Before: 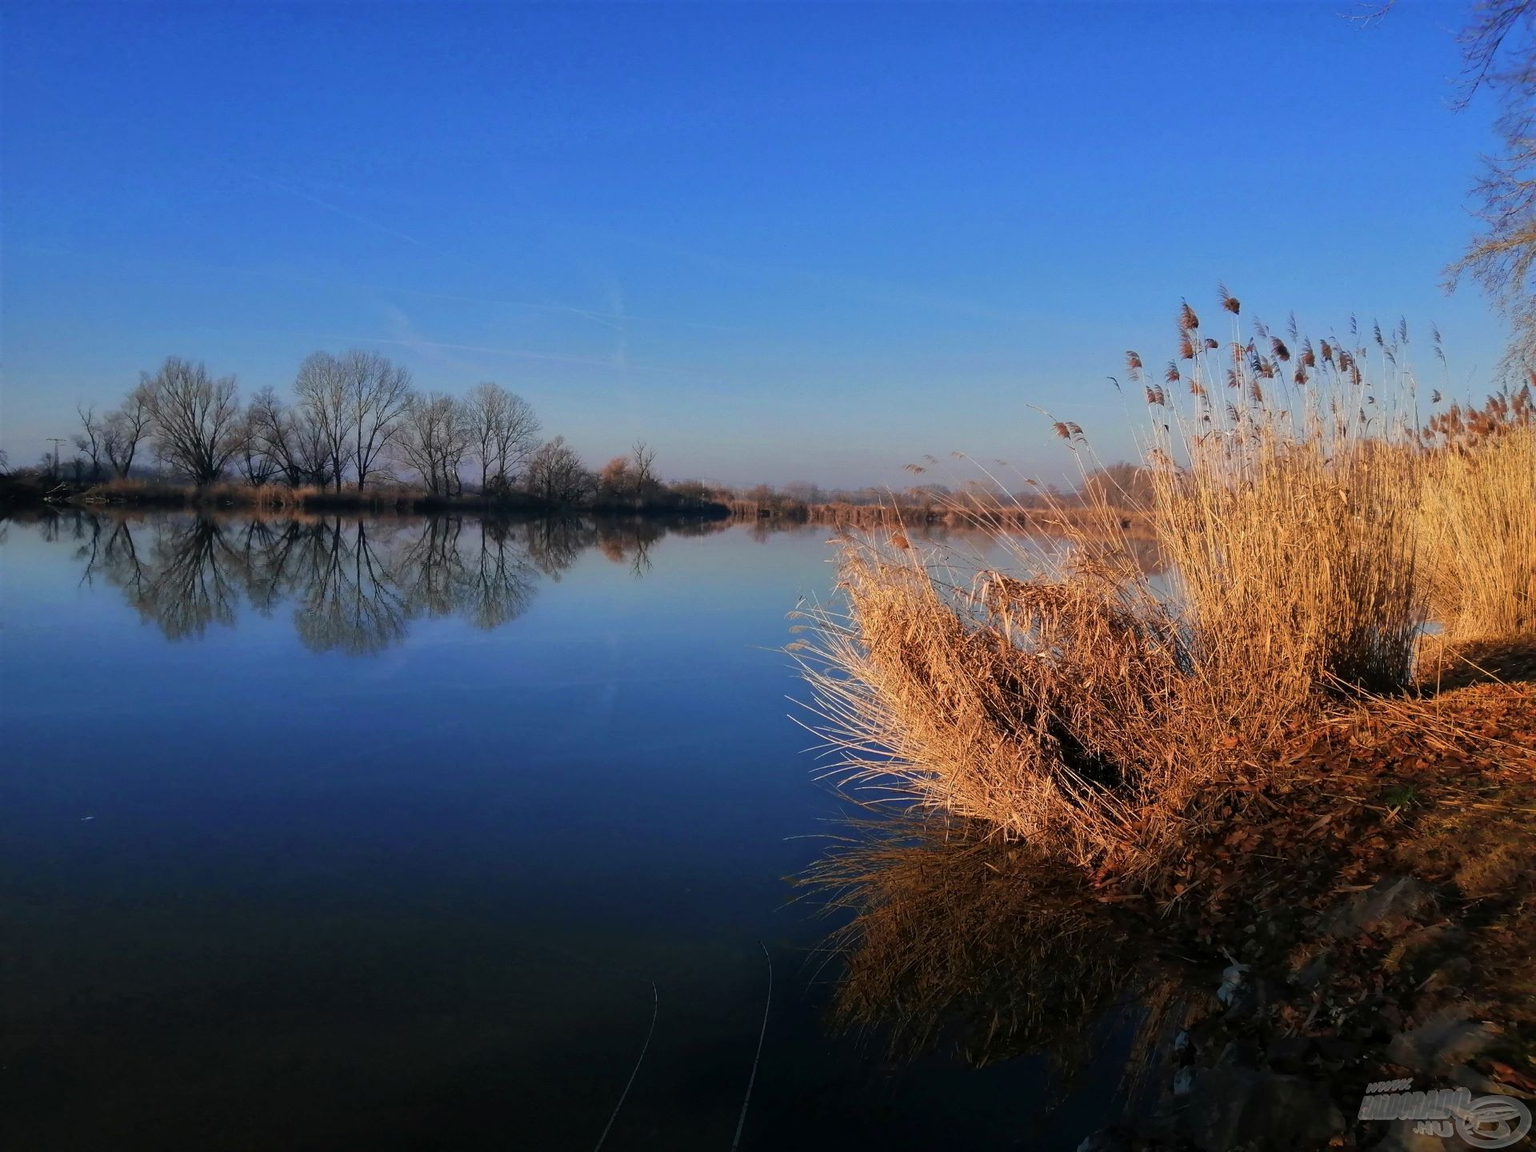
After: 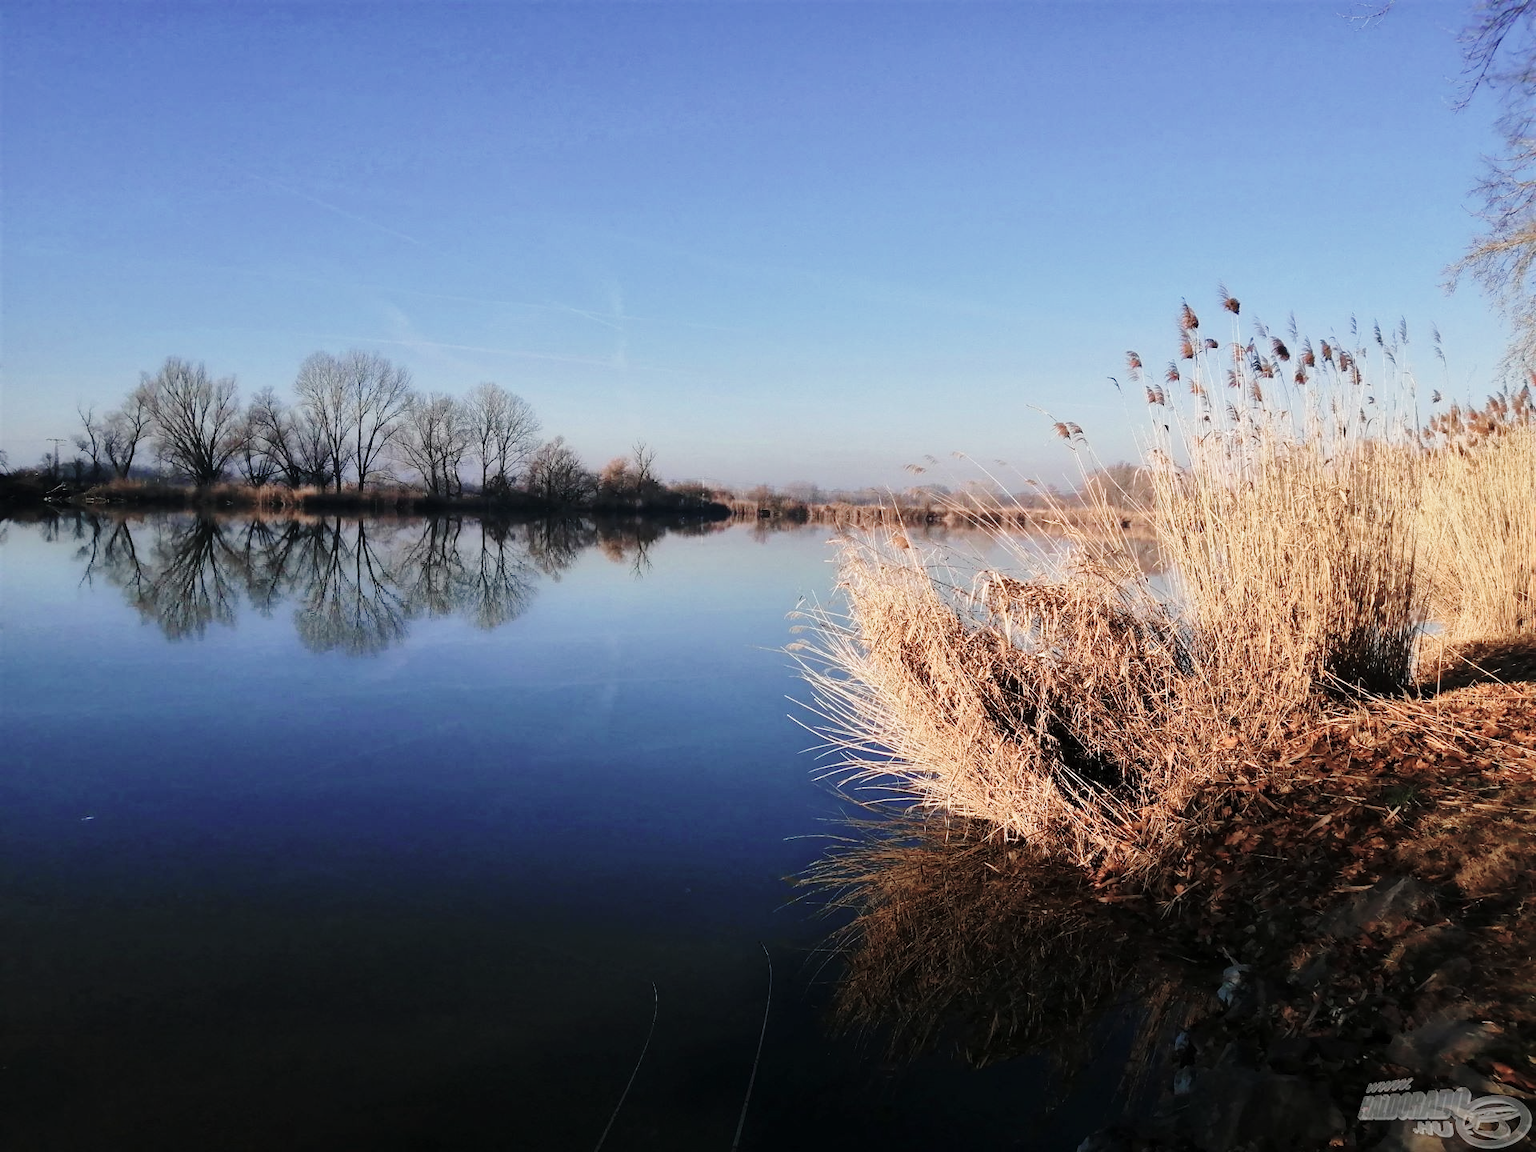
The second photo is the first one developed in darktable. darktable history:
base curve: curves: ch0 [(0, 0) (0.028, 0.03) (0.121, 0.232) (0.46, 0.748) (0.859, 0.968) (1, 1)], preserve colors none
color zones: curves: ch0 [(0, 0.559) (0.153, 0.551) (0.229, 0.5) (0.429, 0.5) (0.571, 0.5) (0.714, 0.5) (0.857, 0.5) (1, 0.559)]; ch1 [(0, 0.417) (0.112, 0.336) (0.213, 0.26) (0.429, 0.34) (0.571, 0.35) (0.683, 0.331) (0.857, 0.344) (1, 0.417)]
